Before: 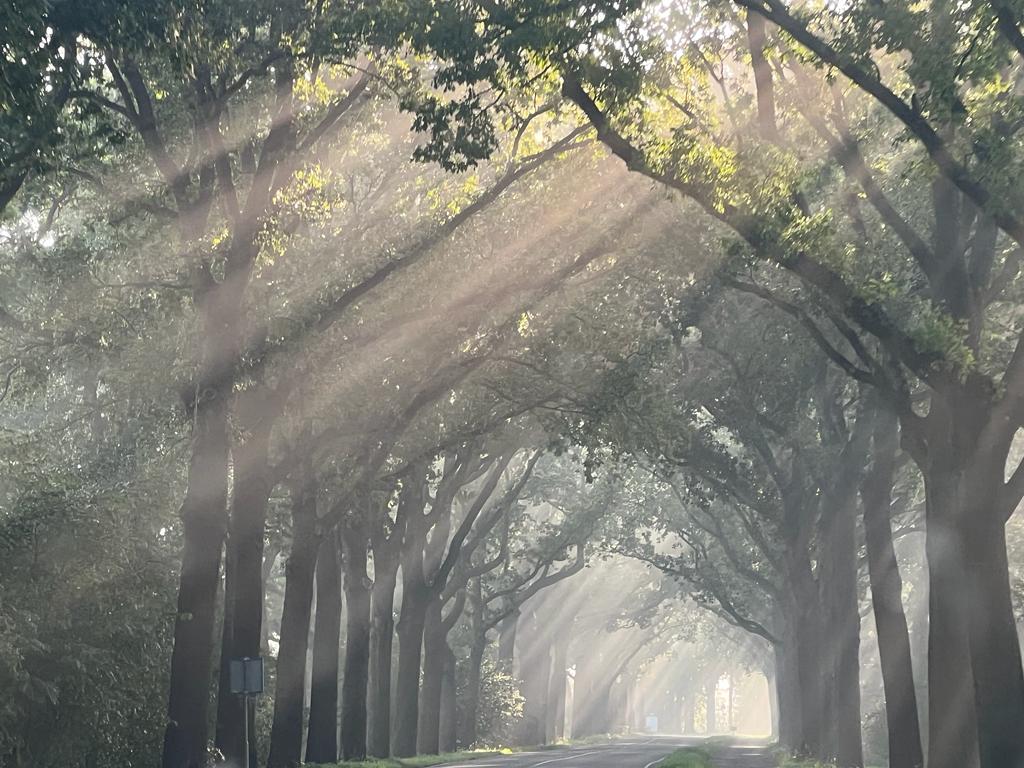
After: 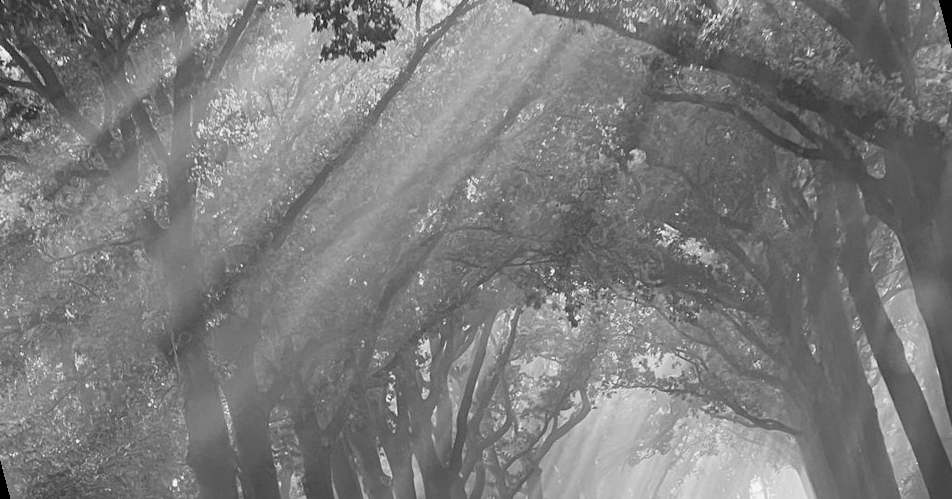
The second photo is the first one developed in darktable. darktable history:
color zones: curves: ch0 [(0.004, 0.305) (0.261, 0.623) (0.389, 0.399) (0.708, 0.571) (0.947, 0.34)]; ch1 [(0.025, 0.645) (0.229, 0.584) (0.326, 0.551) (0.484, 0.262) (0.757, 0.643)]
color calibration: output gray [0.21, 0.42, 0.37, 0], gray › normalize channels true, illuminant same as pipeline (D50), adaptation XYZ, x 0.346, y 0.359, gamut compression 0
rotate and perspective: rotation -14.8°, crop left 0.1, crop right 0.903, crop top 0.25, crop bottom 0.748
